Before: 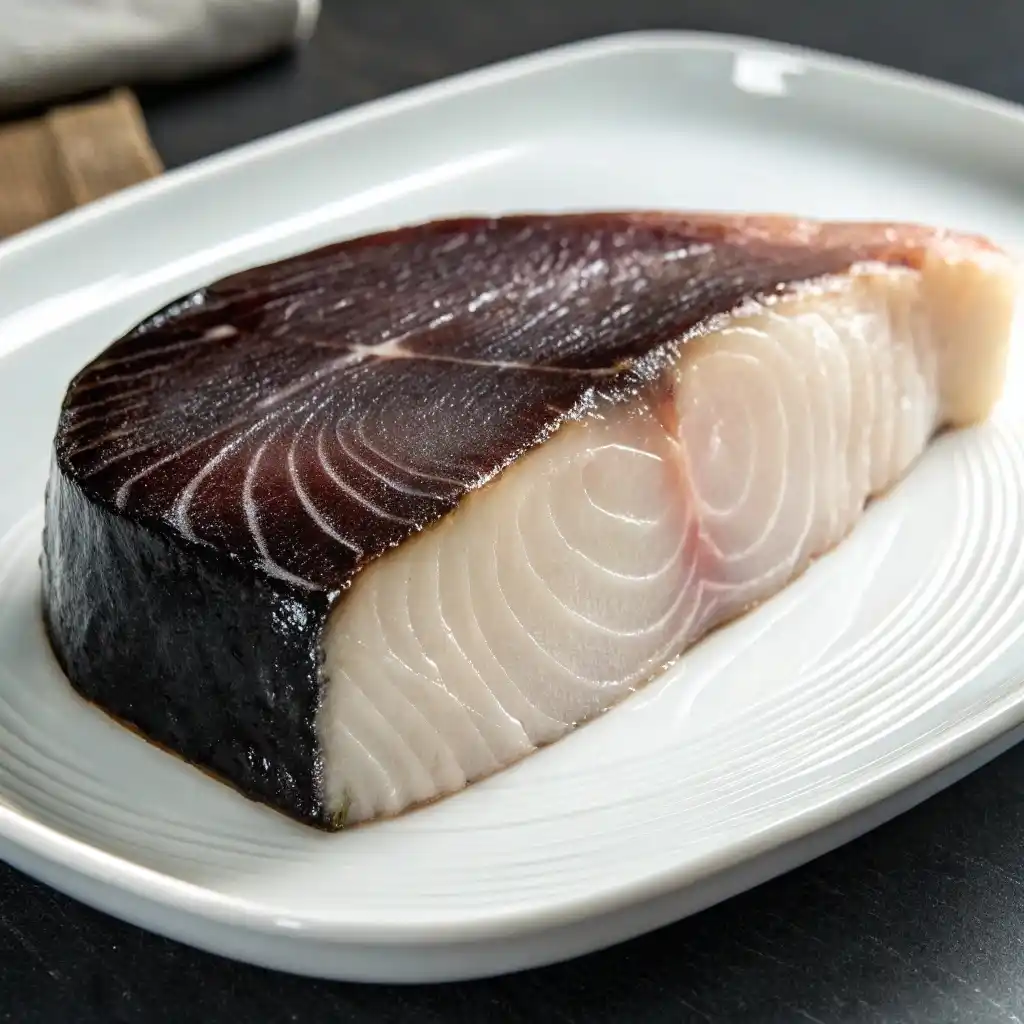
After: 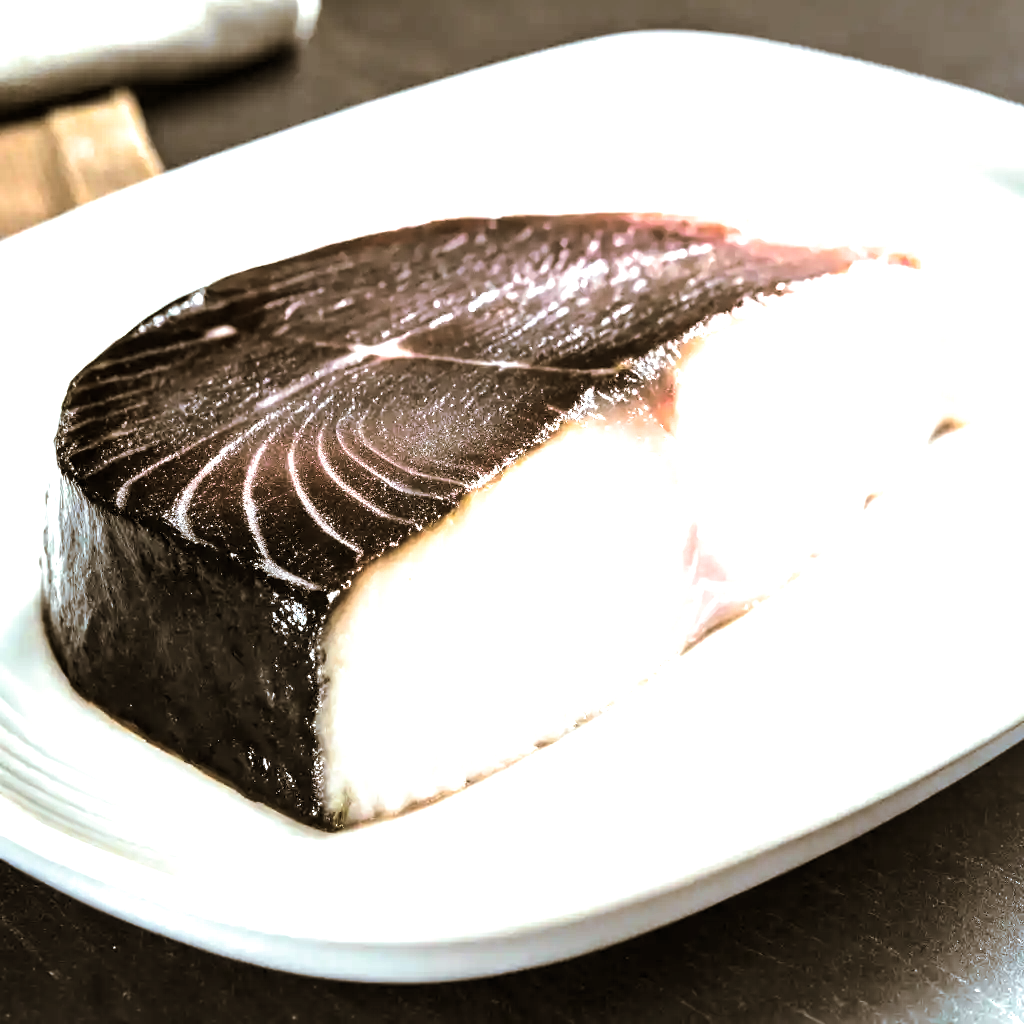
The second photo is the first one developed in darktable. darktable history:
tone equalizer: -8 EV -0.75 EV, -7 EV -0.7 EV, -6 EV -0.6 EV, -5 EV -0.4 EV, -3 EV 0.4 EV, -2 EV 0.6 EV, -1 EV 0.7 EV, +0 EV 0.75 EV, edges refinement/feathering 500, mask exposure compensation -1.57 EV, preserve details no
split-toning: shadows › hue 37.98°, highlights › hue 185.58°, balance -55.261
exposure: black level correction 0, exposure 1.1 EV, compensate exposure bias true, compensate highlight preservation false
